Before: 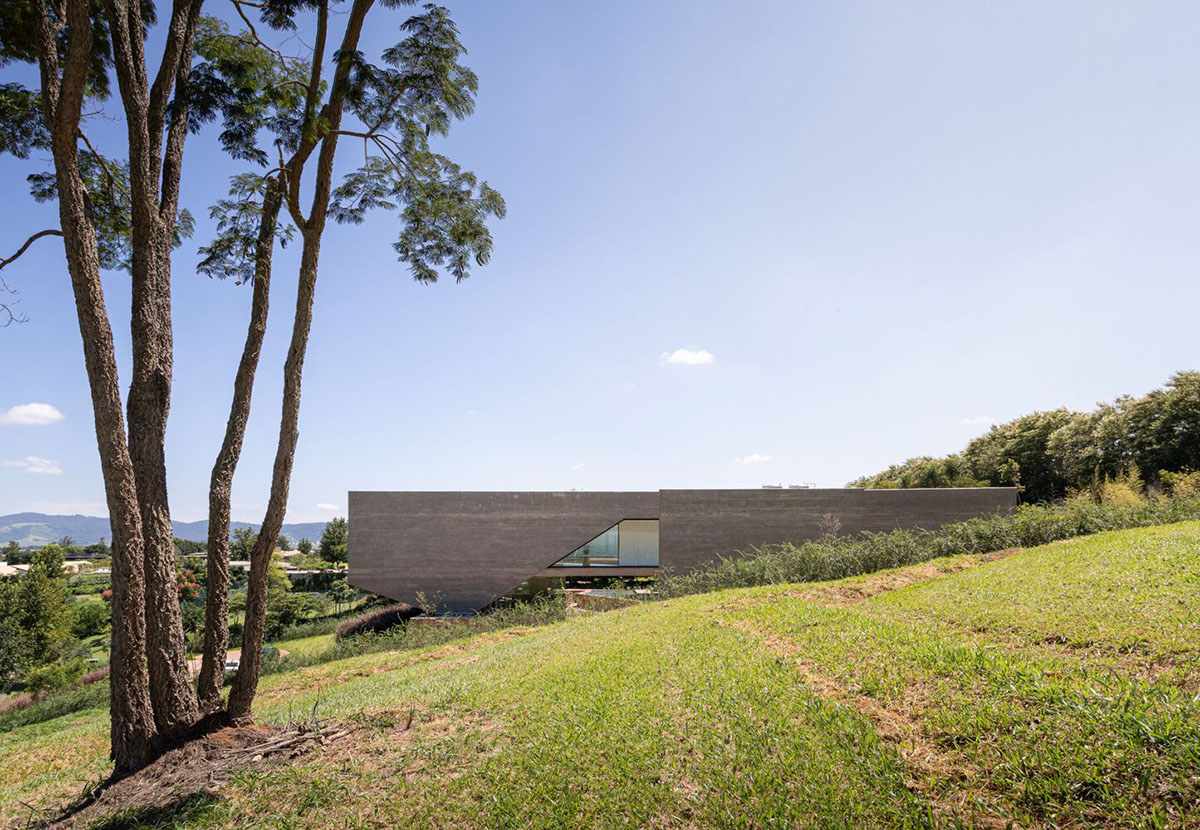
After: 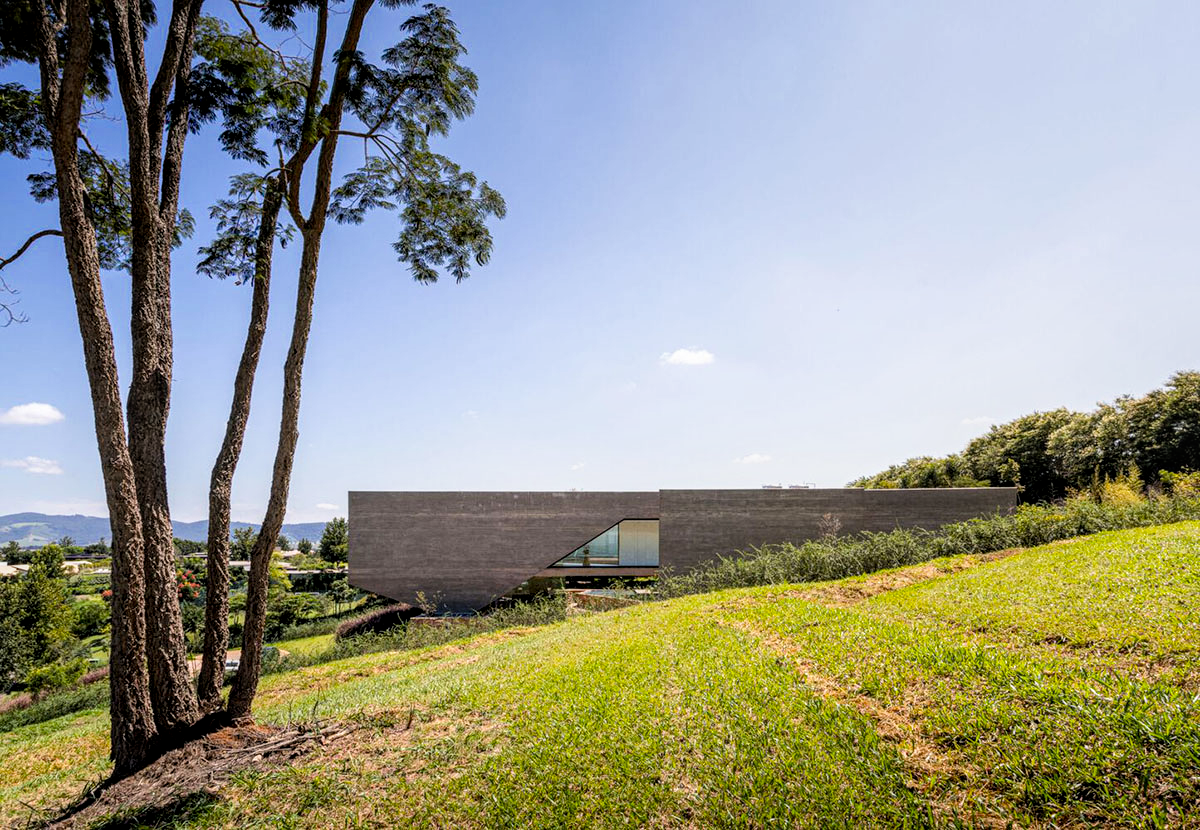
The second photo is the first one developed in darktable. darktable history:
local contrast: detail 130%
filmic rgb: black relative exposure -12 EV, white relative exposure 2.8 EV, threshold 3 EV, target black luminance 0%, hardness 8.06, latitude 70.41%, contrast 1.14, highlights saturation mix 10%, shadows ↔ highlights balance -0.388%, color science v4 (2020), iterations of high-quality reconstruction 10, contrast in shadows soft, contrast in highlights soft, enable highlight reconstruction true
